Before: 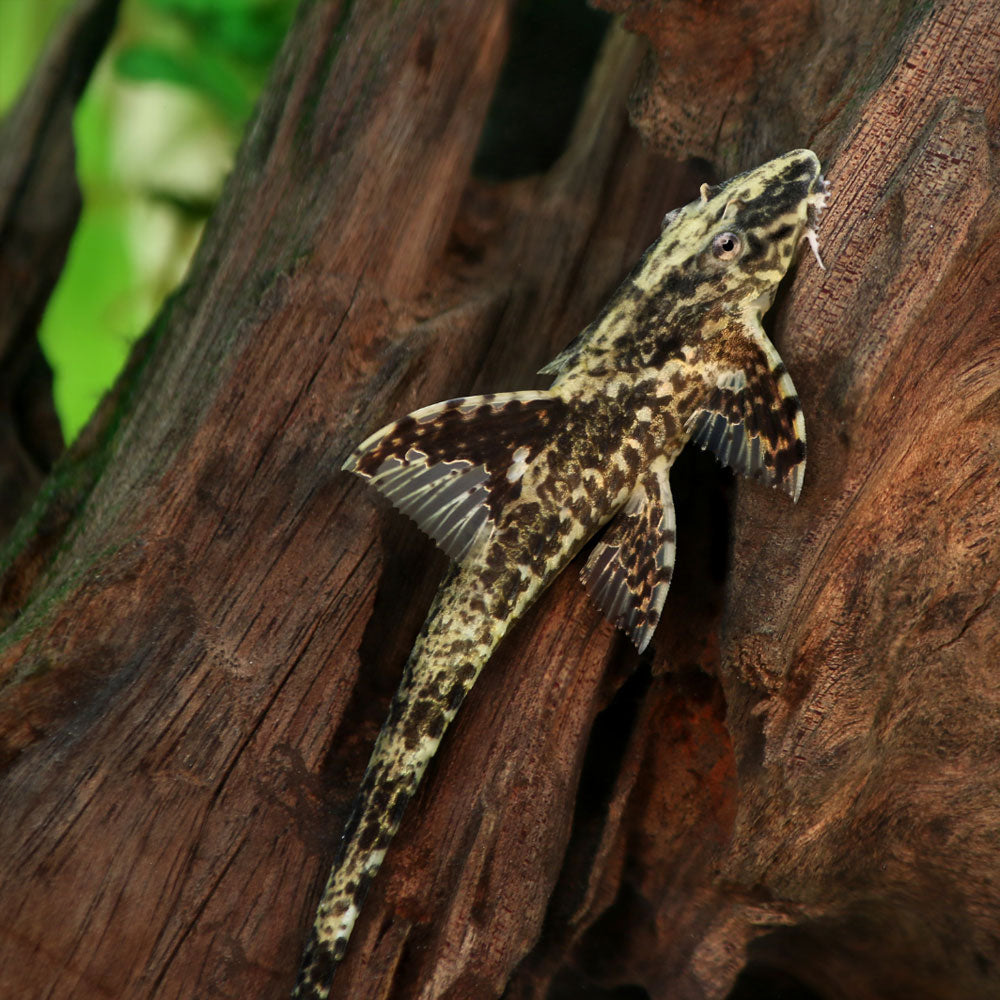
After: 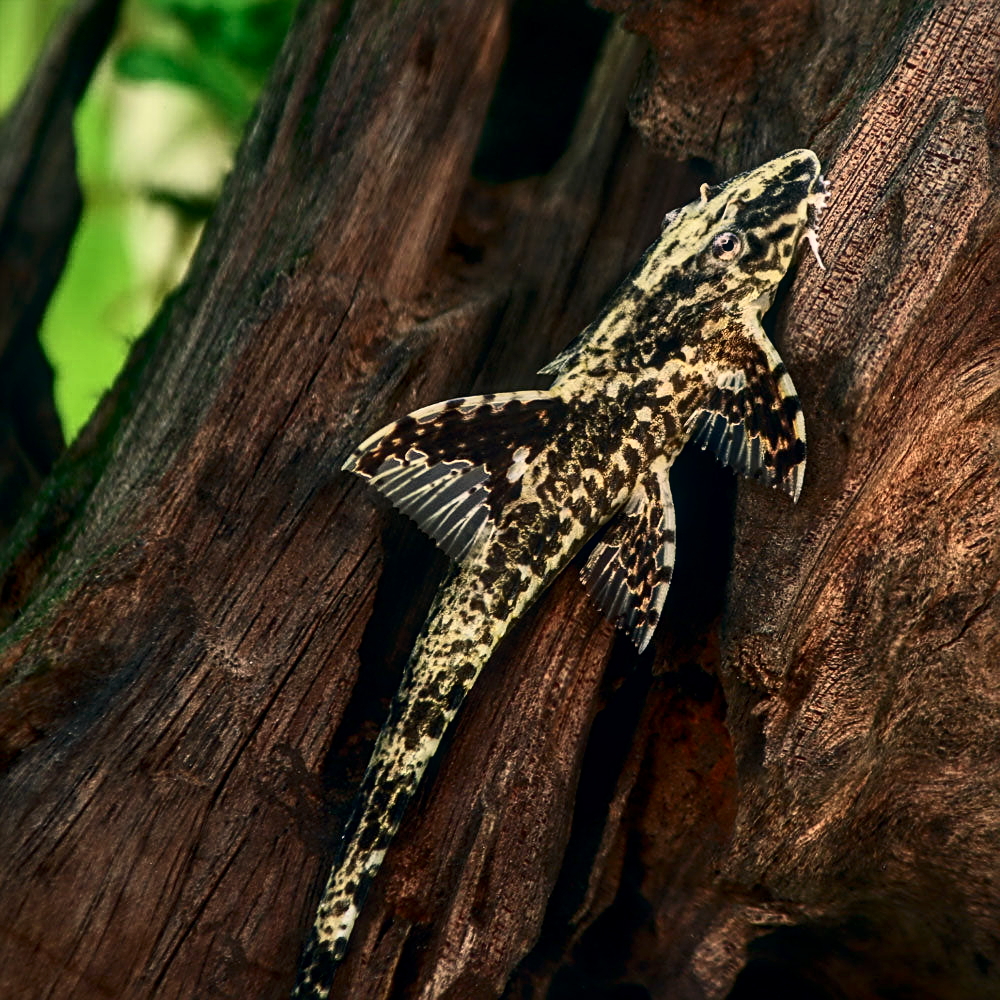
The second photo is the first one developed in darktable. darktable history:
color correction: highlights a* 5.38, highlights b* 5.28, shadows a* -4.22, shadows b* -5.24
sharpen: radius 2.733
contrast brightness saturation: contrast 0.287
local contrast: on, module defaults
